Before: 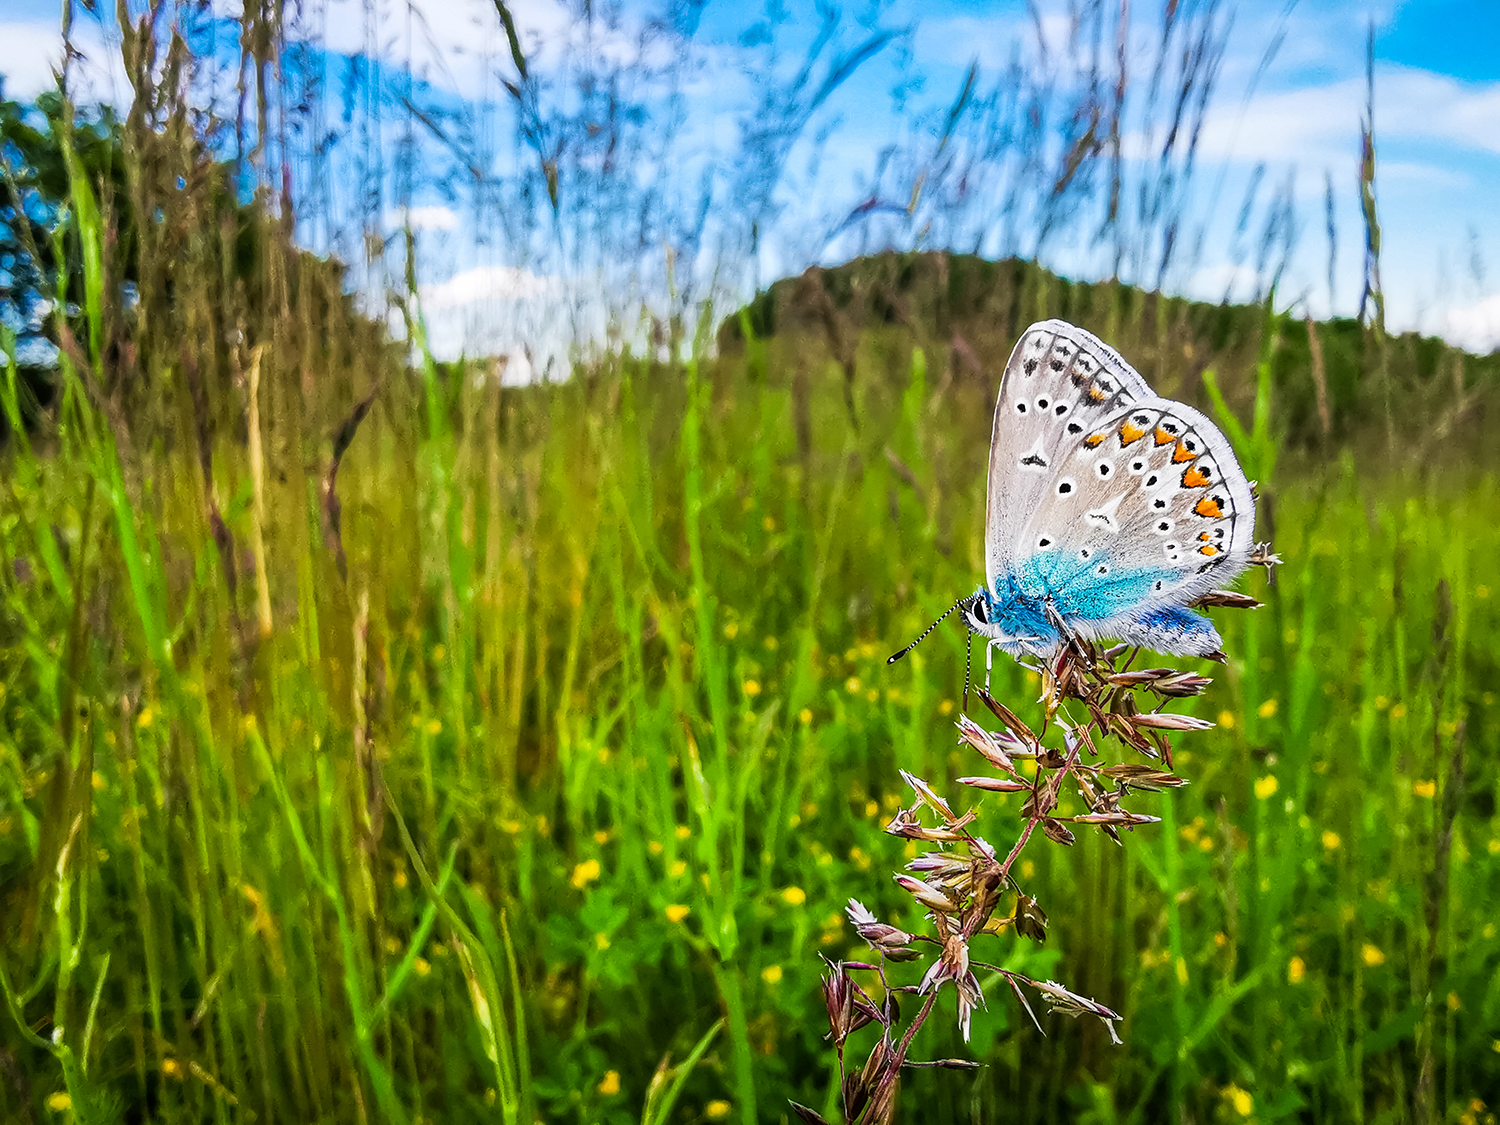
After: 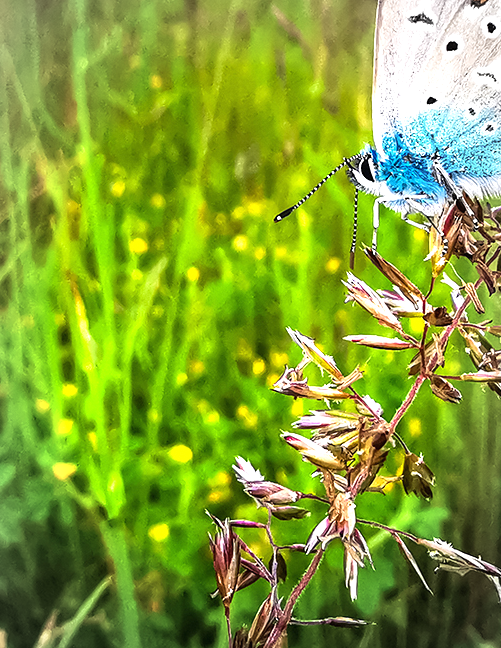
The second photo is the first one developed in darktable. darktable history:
vignetting: brightness -0.273, automatic ratio true
exposure: black level correction 0, exposure 0.953 EV, compensate exposure bias true, compensate highlight preservation false
crop: left 40.926%, top 39.337%, right 25.663%, bottom 2.989%
